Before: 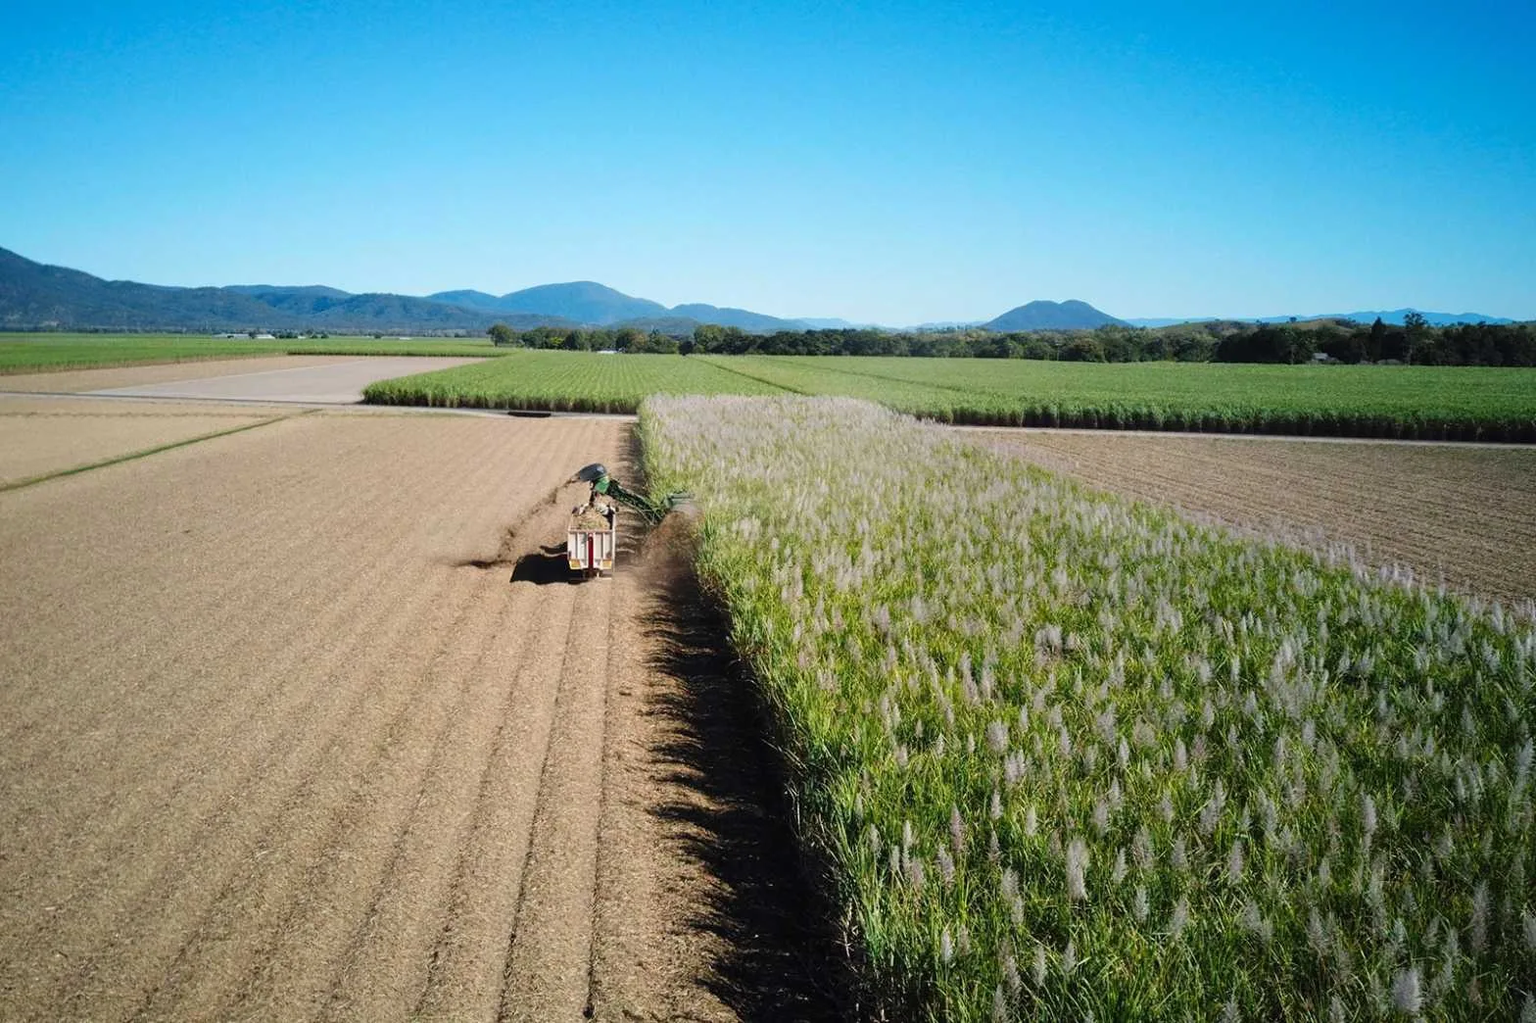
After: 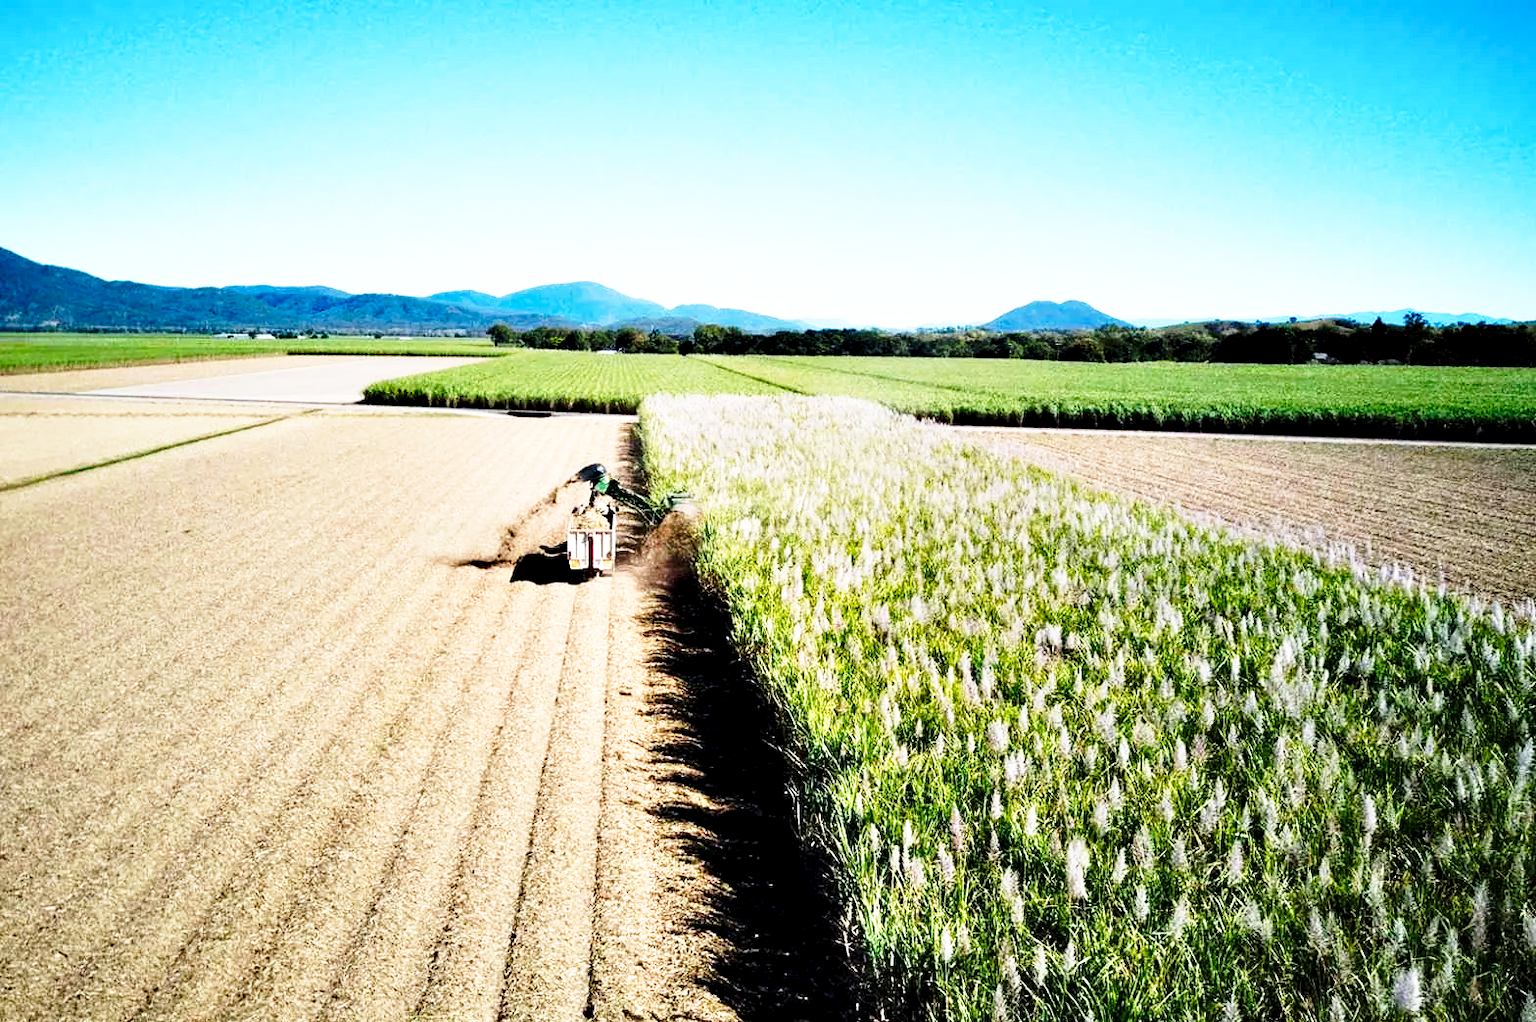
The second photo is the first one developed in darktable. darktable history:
base curve: curves: ch0 [(0, 0) (0.026, 0.03) (0.109, 0.232) (0.351, 0.748) (0.669, 0.968) (1, 1)], preserve colors none
contrast equalizer: octaves 7, y [[0.6 ×6], [0.55 ×6], [0 ×6], [0 ×6], [0 ×6]]
